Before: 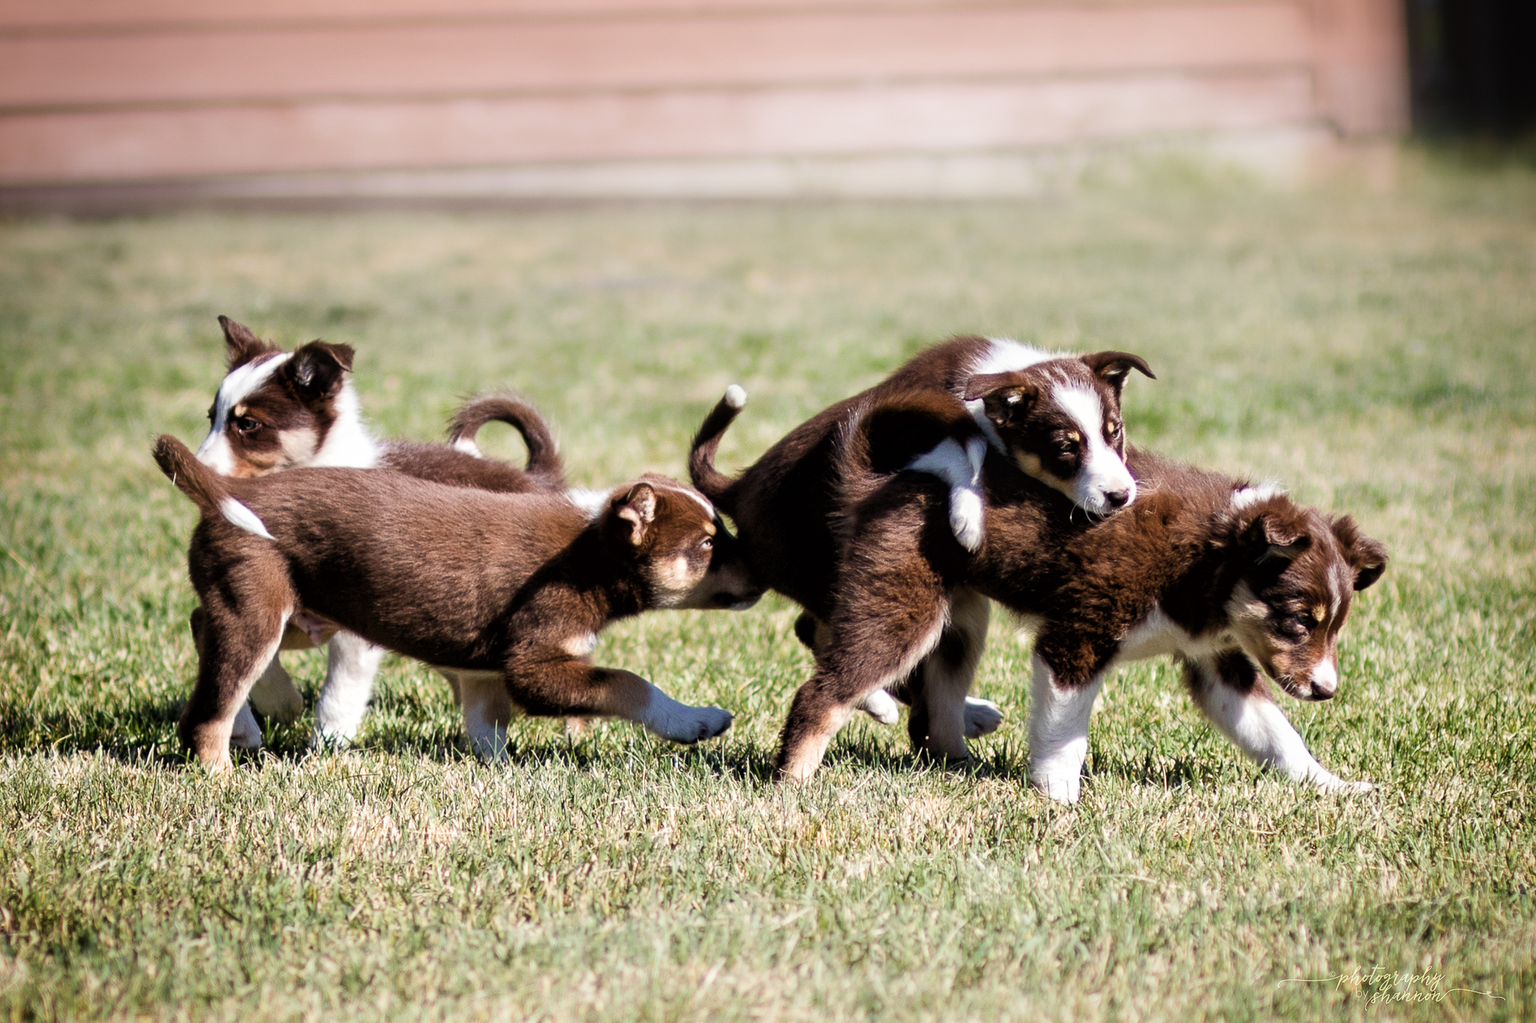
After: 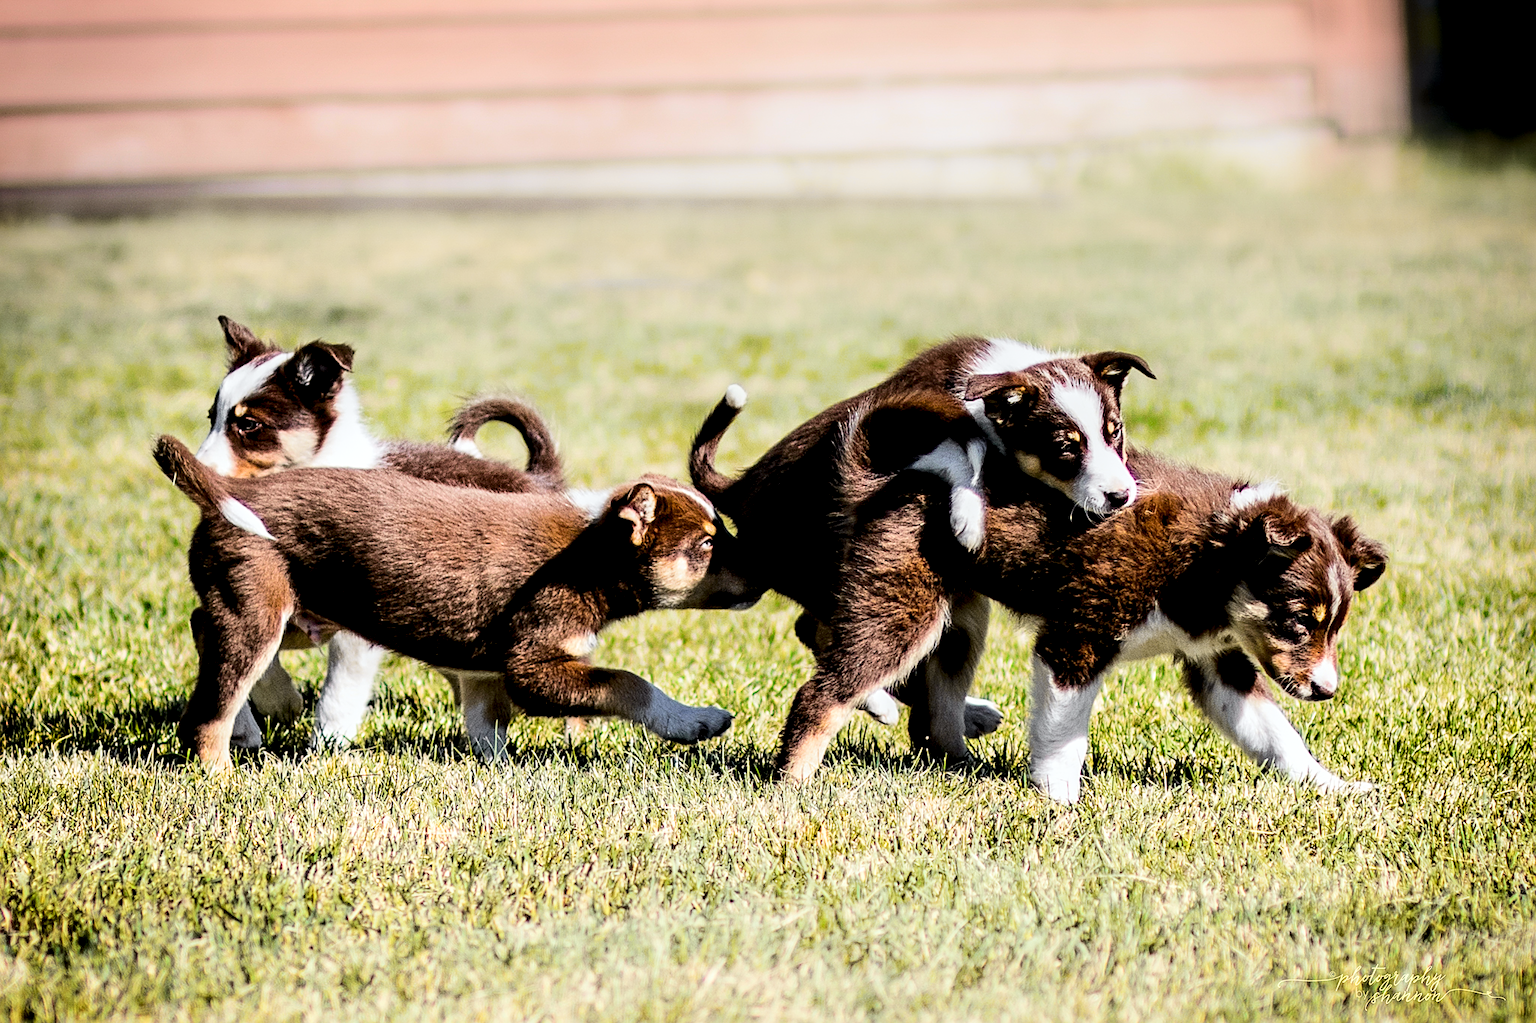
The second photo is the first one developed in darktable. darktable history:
local contrast: detail 134%, midtone range 0.749
sharpen: on, module defaults
tone curve: curves: ch0 [(0, 0) (0.11, 0.081) (0.256, 0.259) (0.398, 0.475) (0.498, 0.611) (0.65, 0.757) (0.835, 0.883) (1, 0.961)]; ch1 [(0, 0) (0.346, 0.307) (0.408, 0.369) (0.453, 0.457) (0.482, 0.479) (0.502, 0.498) (0.521, 0.51) (0.553, 0.554) (0.618, 0.65) (0.693, 0.727) (1, 1)]; ch2 [(0, 0) (0.358, 0.362) (0.434, 0.46) (0.485, 0.494) (0.5, 0.494) (0.511, 0.508) (0.537, 0.55) (0.579, 0.599) (0.621, 0.693) (1, 1)], color space Lab, independent channels, preserve colors none
